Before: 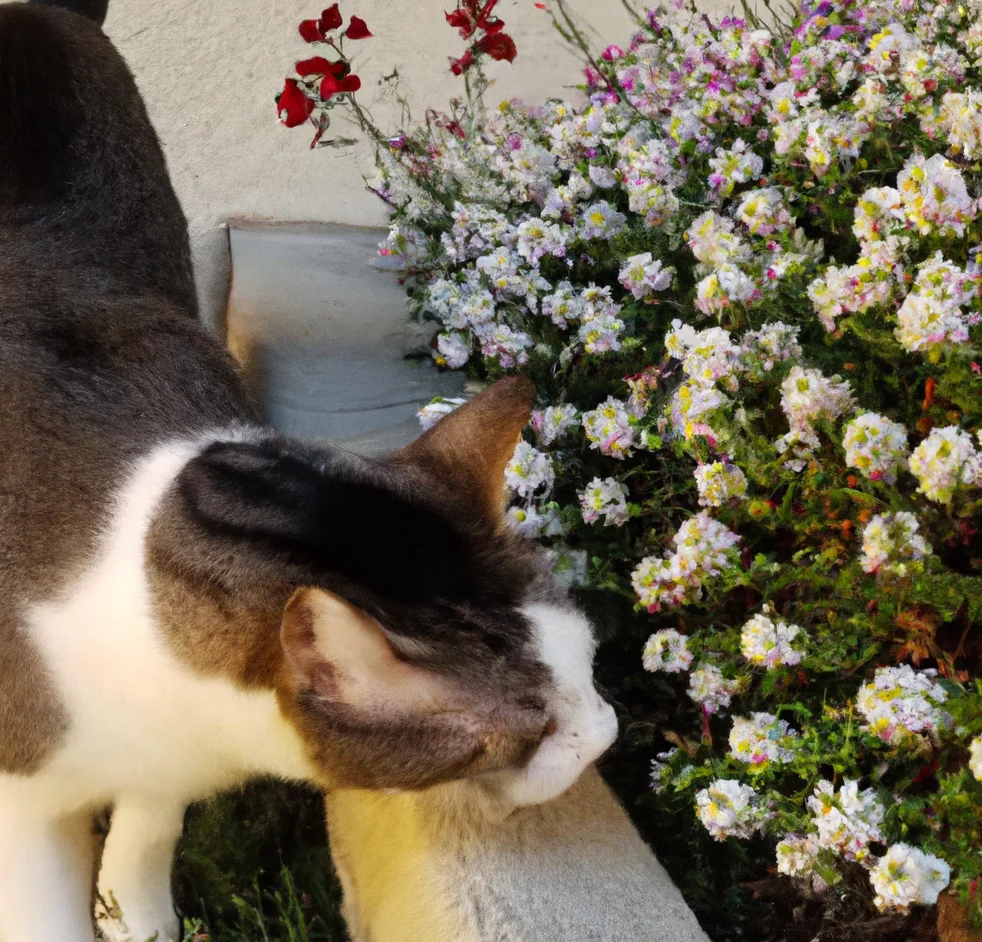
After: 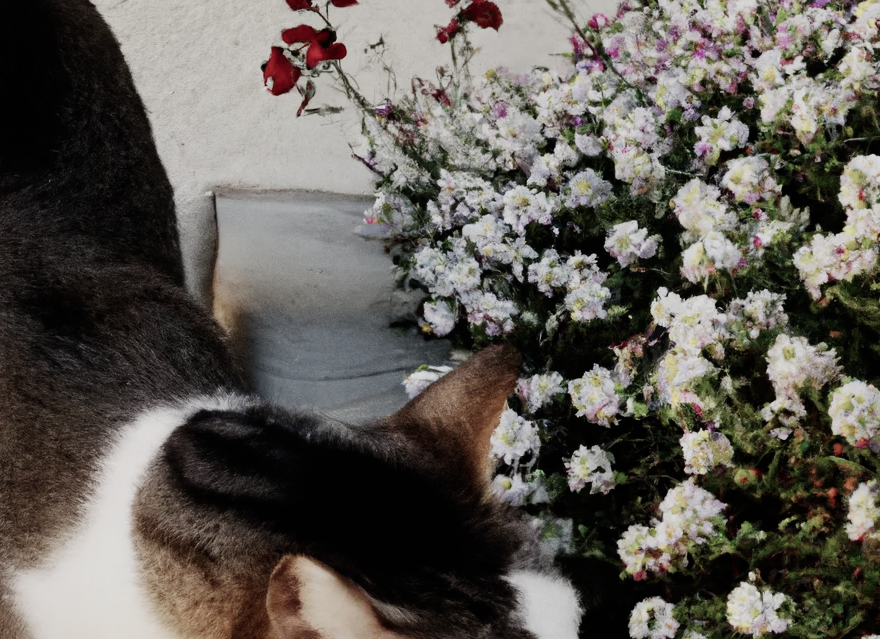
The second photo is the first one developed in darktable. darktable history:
sigmoid: contrast 1.6, skew -0.2, preserve hue 0%, red attenuation 0.1, red rotation 0.035, green attenuation 0.1, green rotation -0.017, blue attenuation 0.15, blue rotation -0.052, base primaries Rec2020
color balance rgb: linear chroma grading › global chroma -16.06%, perceptual saturation grading › global saturation -32.85%, global vibrance -23.56%
crop: left 1.509%, top 3.452%, right 7.696%, bottom 28.452%
contrast brightness saturation: contrast 0.04, saturation 0.07
